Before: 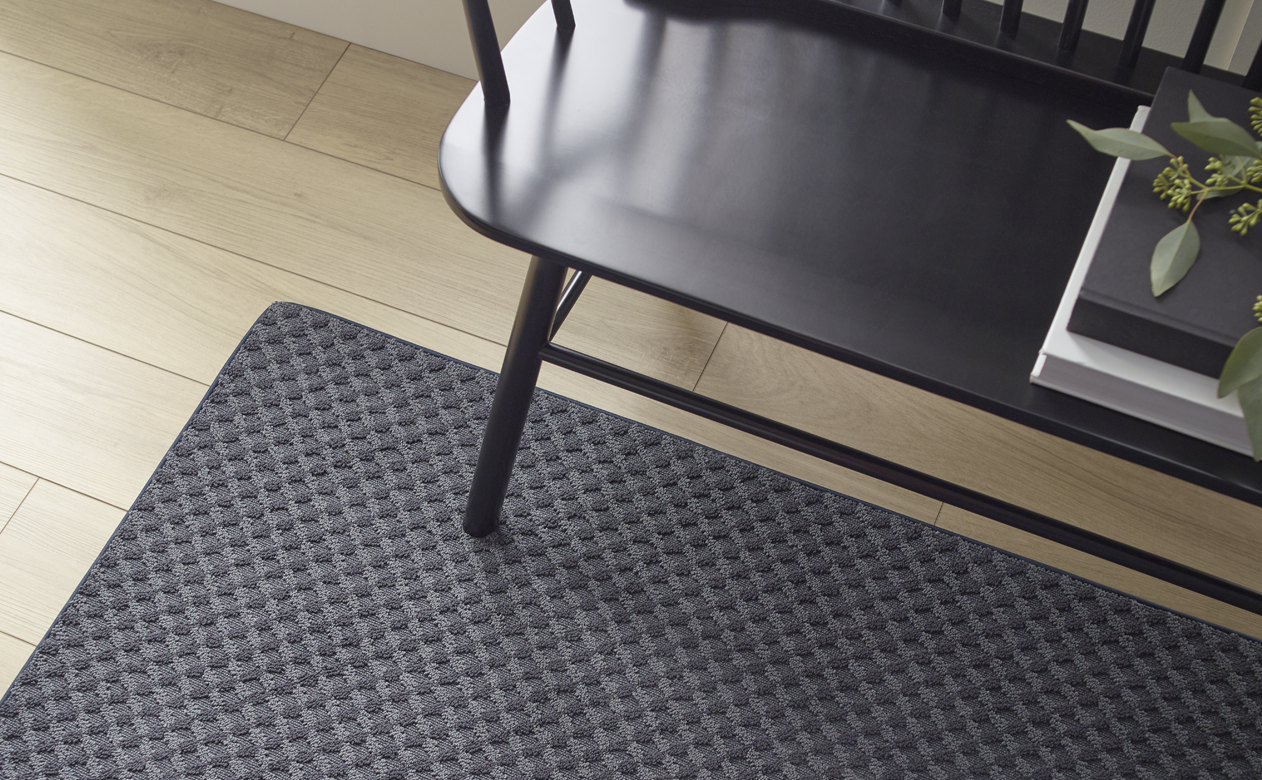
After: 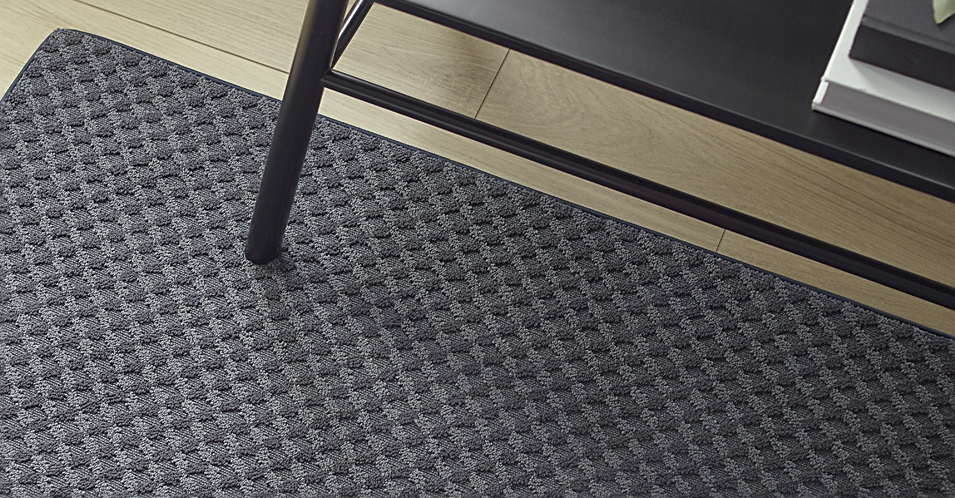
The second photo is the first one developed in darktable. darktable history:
crop and rotate: left 17.299%, top 35.115%, right 7.015%, bottom 1.024%
sharpen: on, module defaults
color correction: highlights a* -2.68, highlights b* 2.57
